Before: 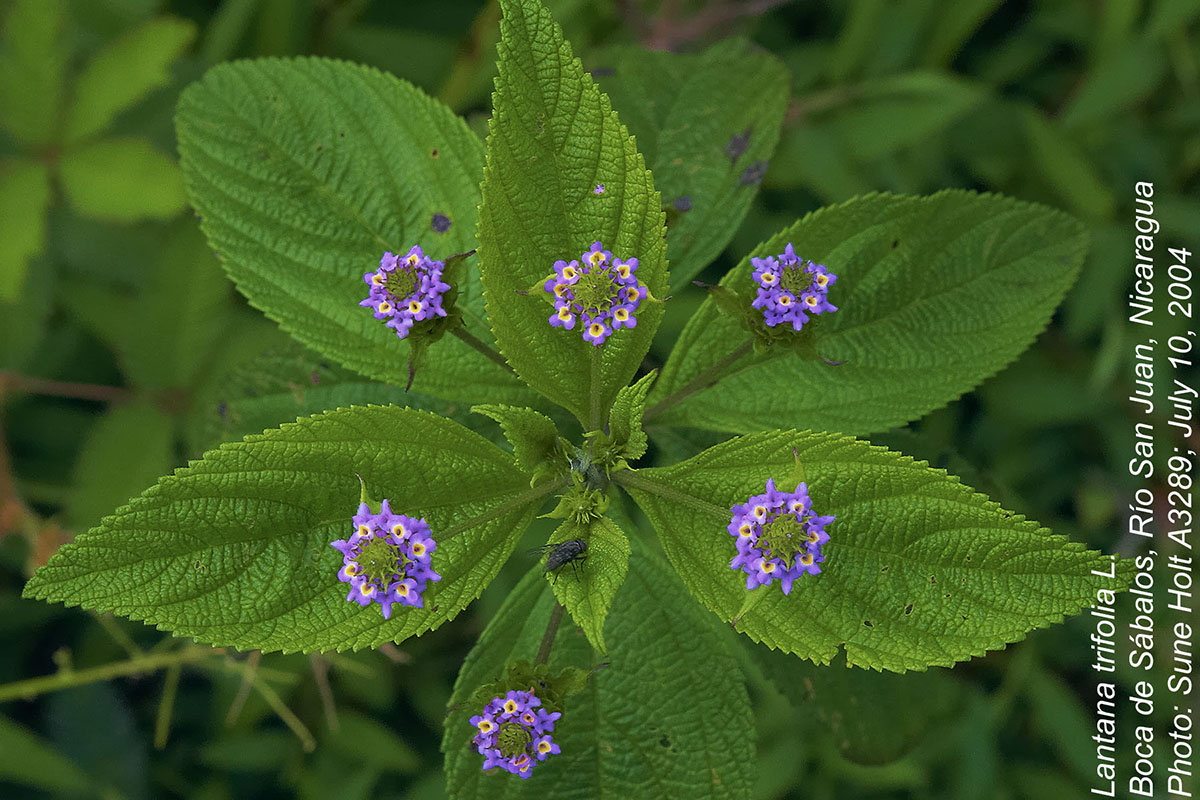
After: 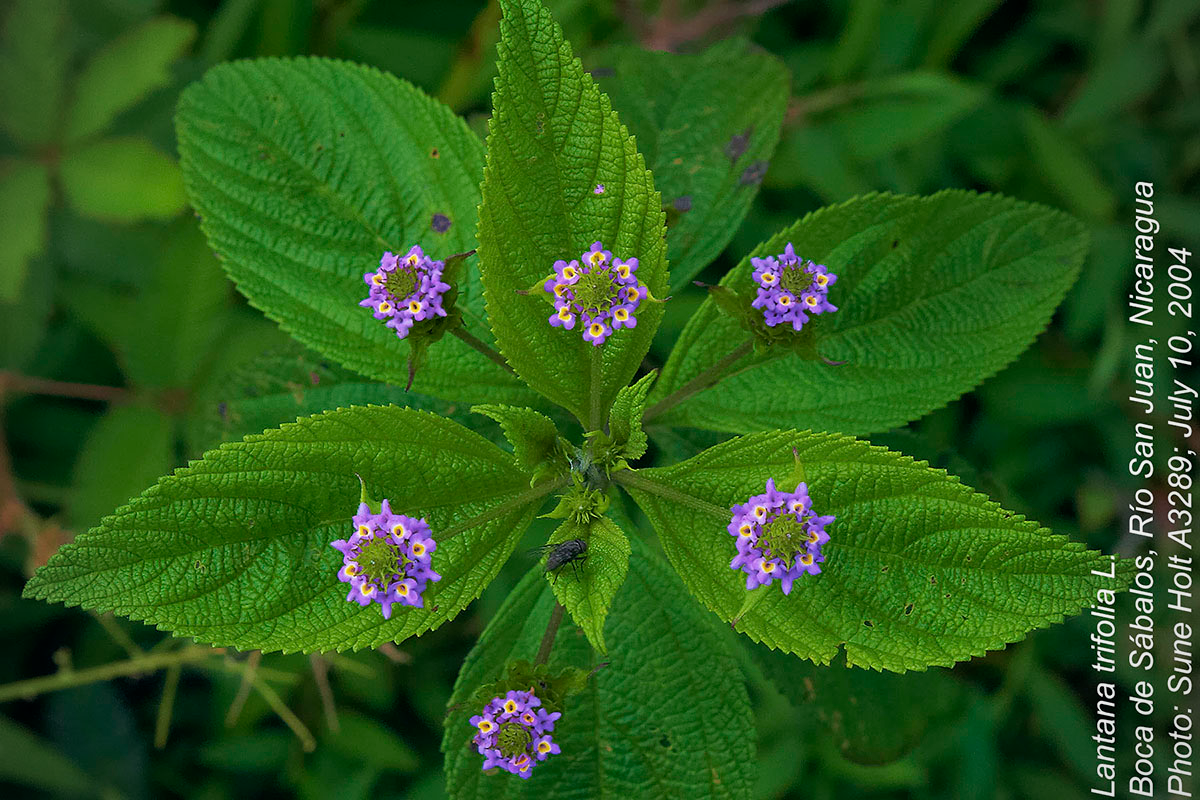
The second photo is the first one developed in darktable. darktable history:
vignetting: fall-off radius 60.94%, unbound false
